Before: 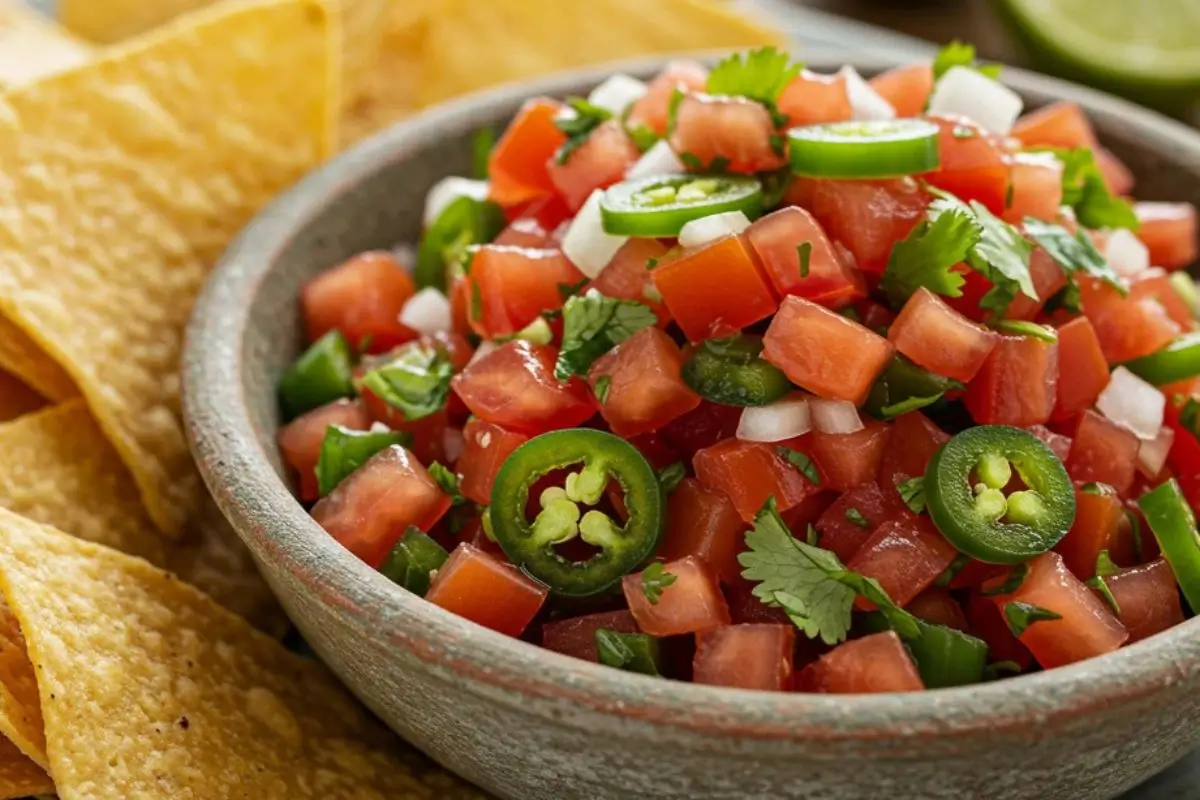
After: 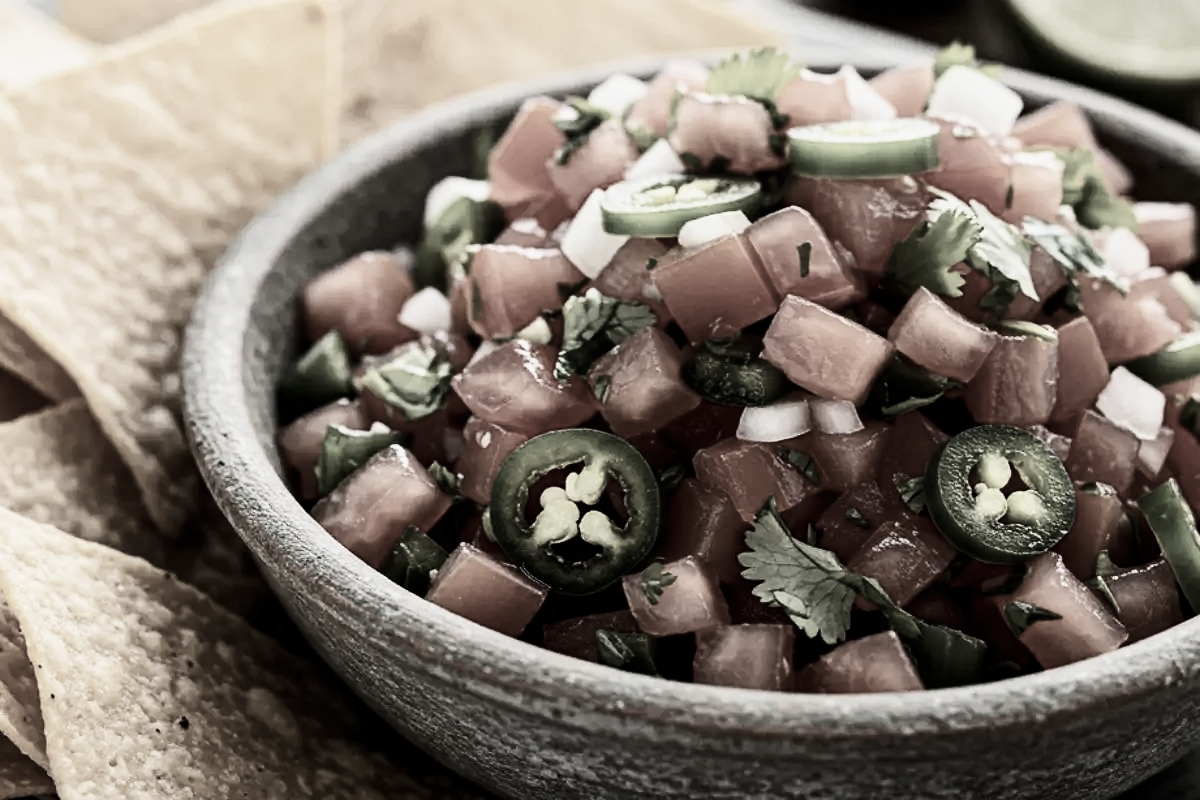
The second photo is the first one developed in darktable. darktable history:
contrast brightness saturation: contrast 0.289
color correction: highlights b* -0.015, saturation 0.226
sharpen: radius 1.28, amount 0.293, threshold 0.086
filmic rgb: black relative exposure -16 EV, white relative exposure 6.29 EV, threshold 2.97 EV, hardness 5.06, contrast 1.345, color science v4 (2020), enable highlight reconstruction true
